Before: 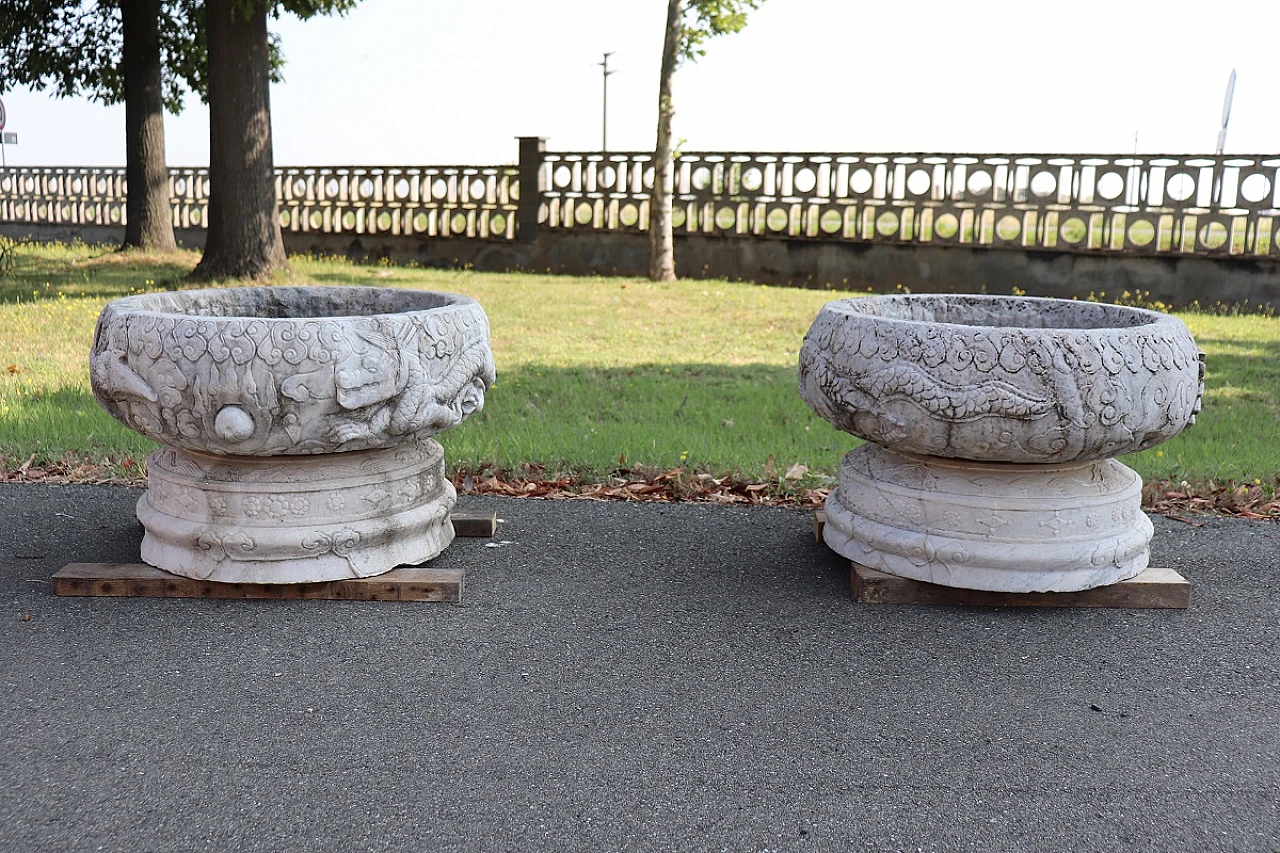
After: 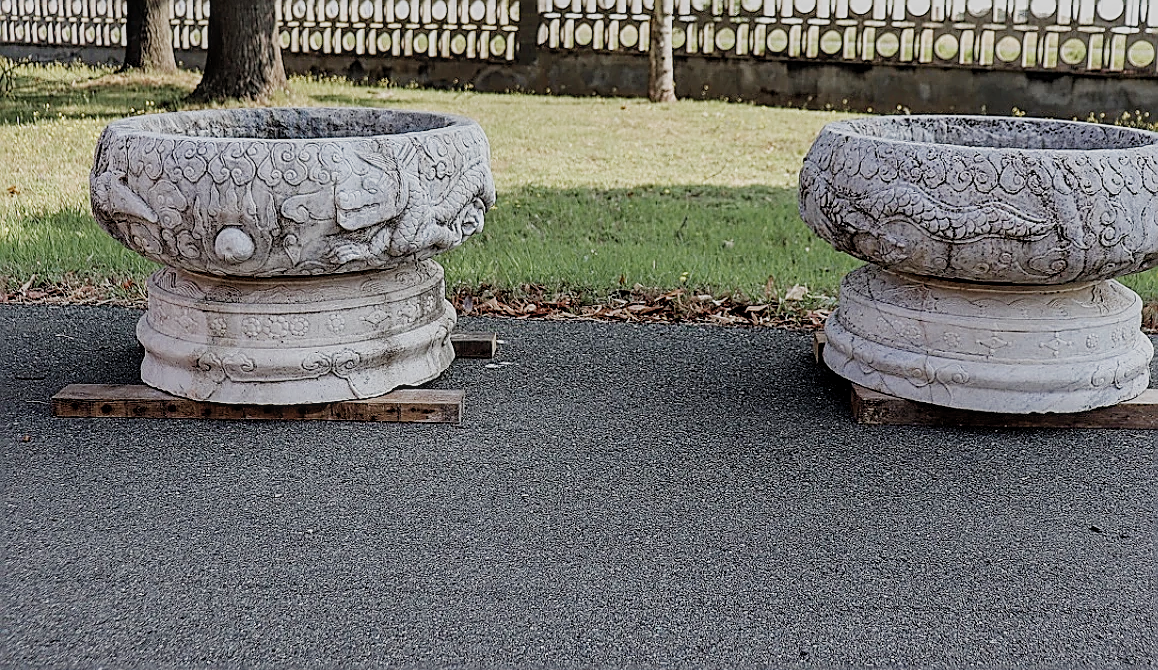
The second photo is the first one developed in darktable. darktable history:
velvia: on, module defaults
local contrast: on, module defaults
crop: top 21.1%, right 9.462%, bottom 0.305%
filmic rgb: black relative exposure -6.71 EV, white relative exposure 4.56 EV, threshold 5.99 EV, hardness 3.24, preserve chrominance no, color science v4 (2020), enable highlight reconstruction true
color zones: curves: ch0 [(0, 0.5) (0.143, 0.5) (0.286, 0.5) (0.429, 0.504) (0.571, 0.5) (0.714, 0.509) (0.857, 0.5) (1, 0.5)]; ch1 [(0, 0.425) (0.143, 0.425) (0.286, 0.375) (0.429, 0.405) (0.571, 0.5) (0.714, 0.47) (0.857, 0.425) (1, 0.435)]; ch2 [(0, 0.5) (0.143, 0.5) (0.286, 0.5) (0.429, 0.517) (0.571, 0.5) (0.714, 0.51) (0.857, 0.5) (1, 0.5)]
sharpen: amount 0.913
